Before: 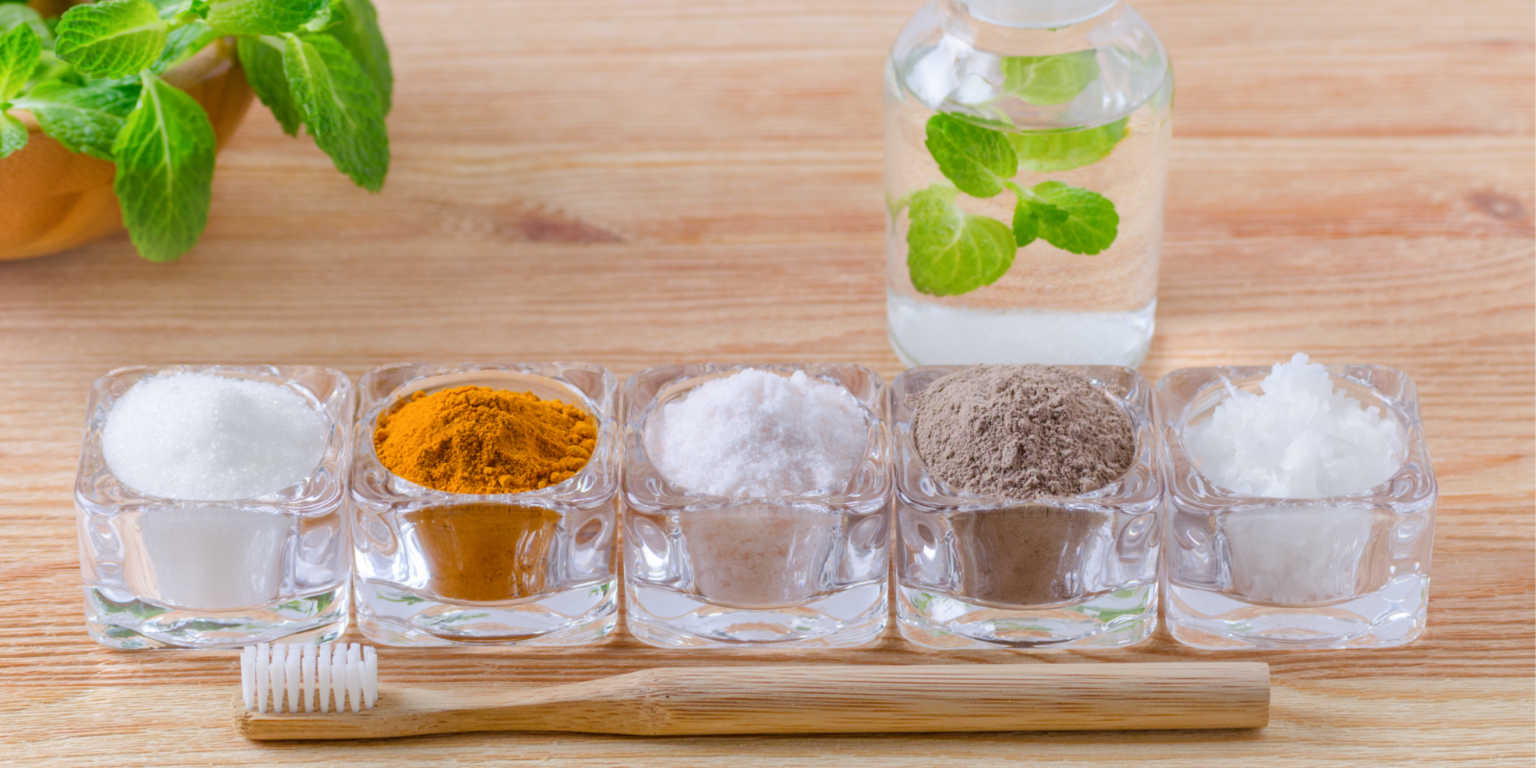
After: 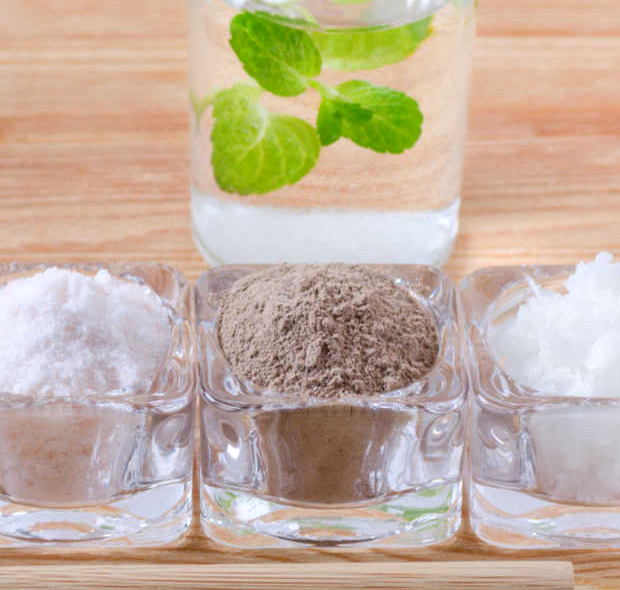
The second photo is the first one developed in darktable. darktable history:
crop: left 45.351%, top 13.201%, right 14.232%, bottom 9.891%
levels: black 8.53%, levels [0, 0.476, 0.951]
